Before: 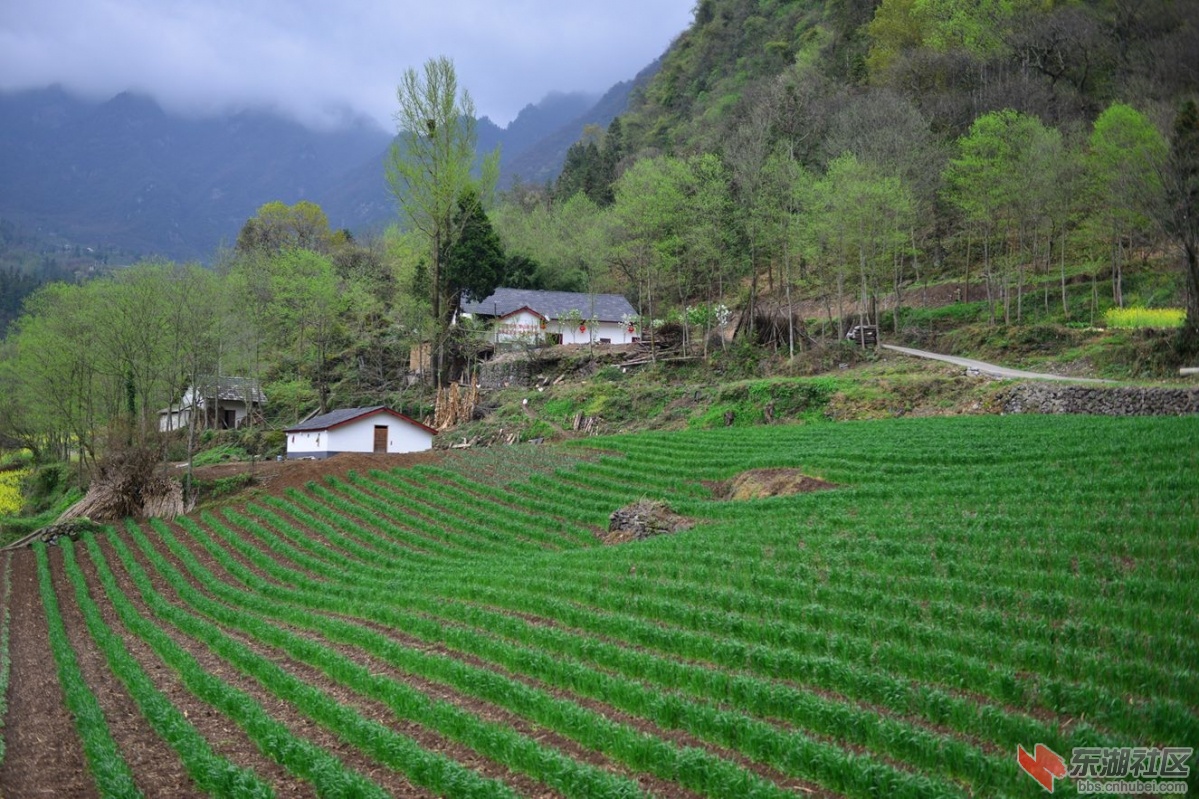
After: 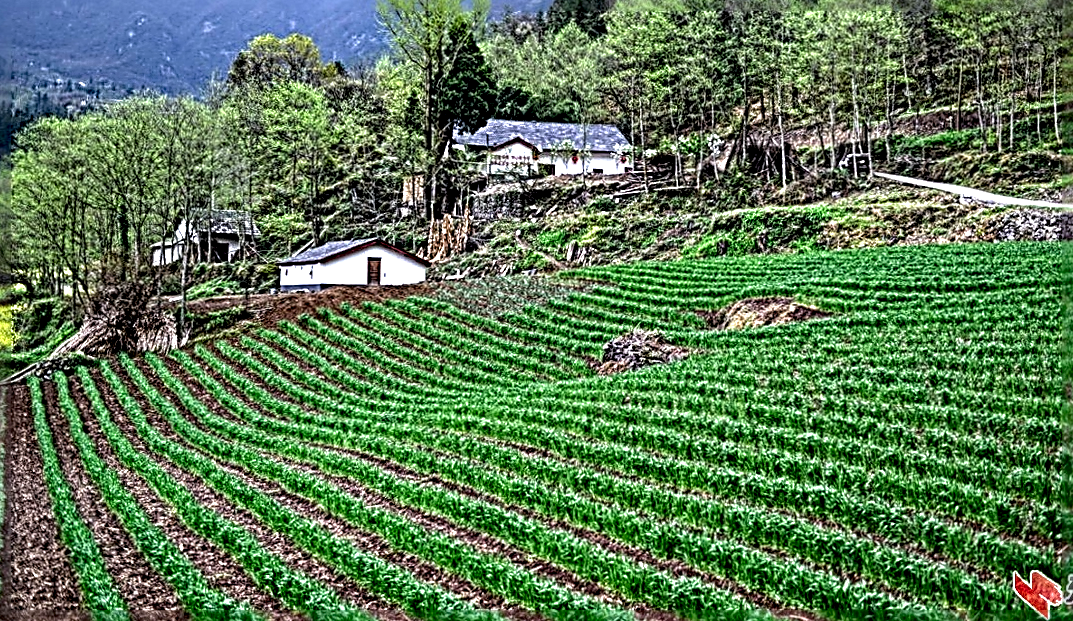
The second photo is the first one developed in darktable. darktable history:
contrast equalizer: octaves 7, y [[0.6 ×6], [0.55 ×6], [0 ×6], [0 ×6], [0 ×6]]
rotate and perspective: rotation -0.45°, automatic cropping original format, crop left 0.008, crop right 0.992, crop top 0.012, crop bottom 0.988
crop: top 20.916%, right 9.437%, bottom 0.316%
white balance: red 0.983, blue 1.036
sharpen: radius 4.001, amount 2
local contrast: highlights 19%, detail 186%
exposure: black level correction 0.005, exposure 0.286 EV, compensate highlight preservation false
